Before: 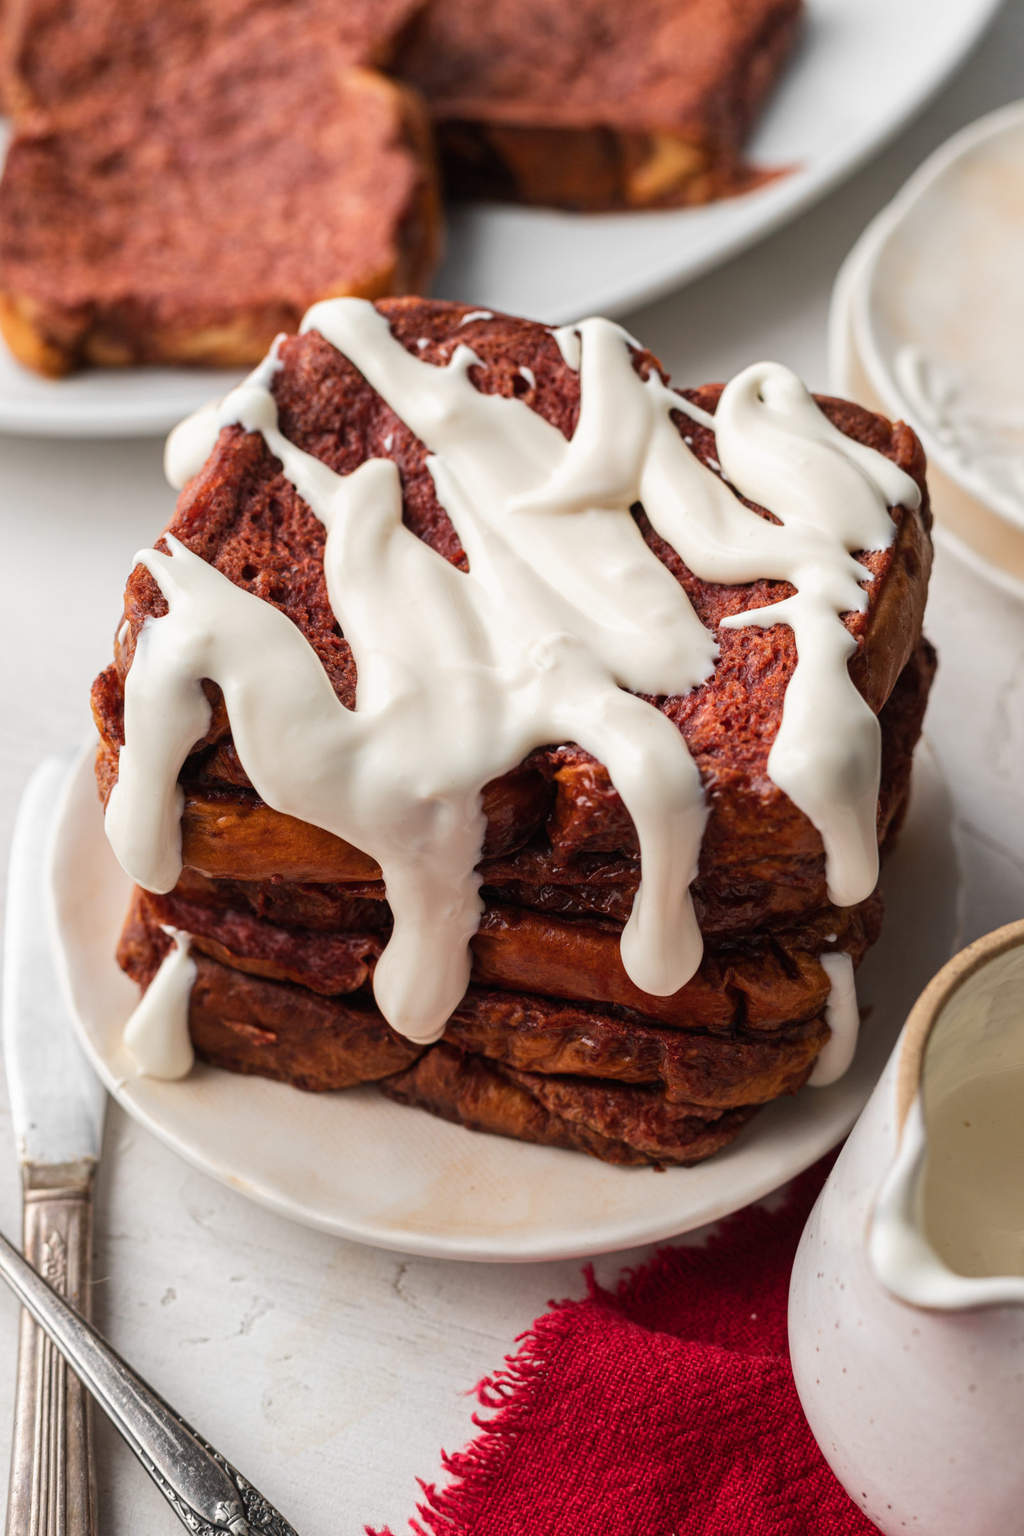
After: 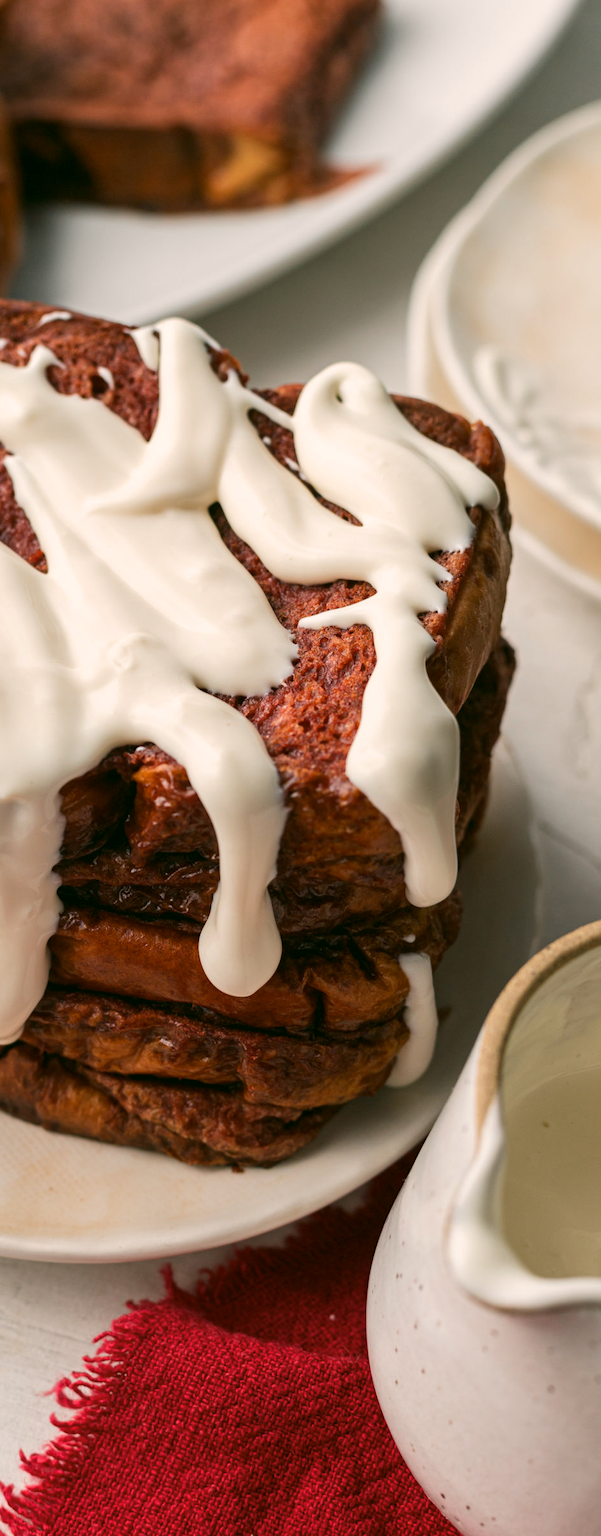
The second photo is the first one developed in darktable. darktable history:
crop: left 41.228%
color correction: highlights a* 4.1, highlights b* 4.93, shadows a* -7.51, shadows b* 4.58
